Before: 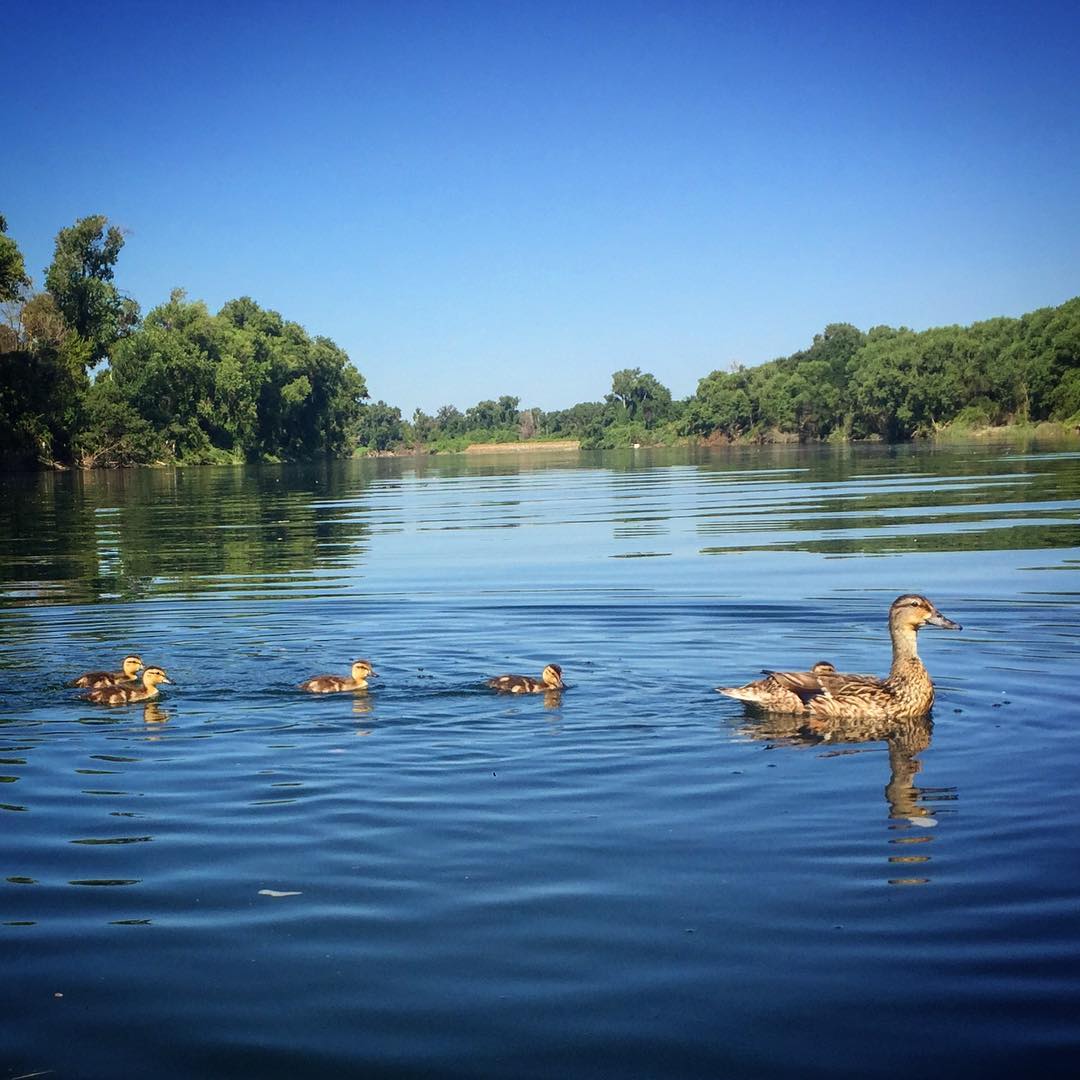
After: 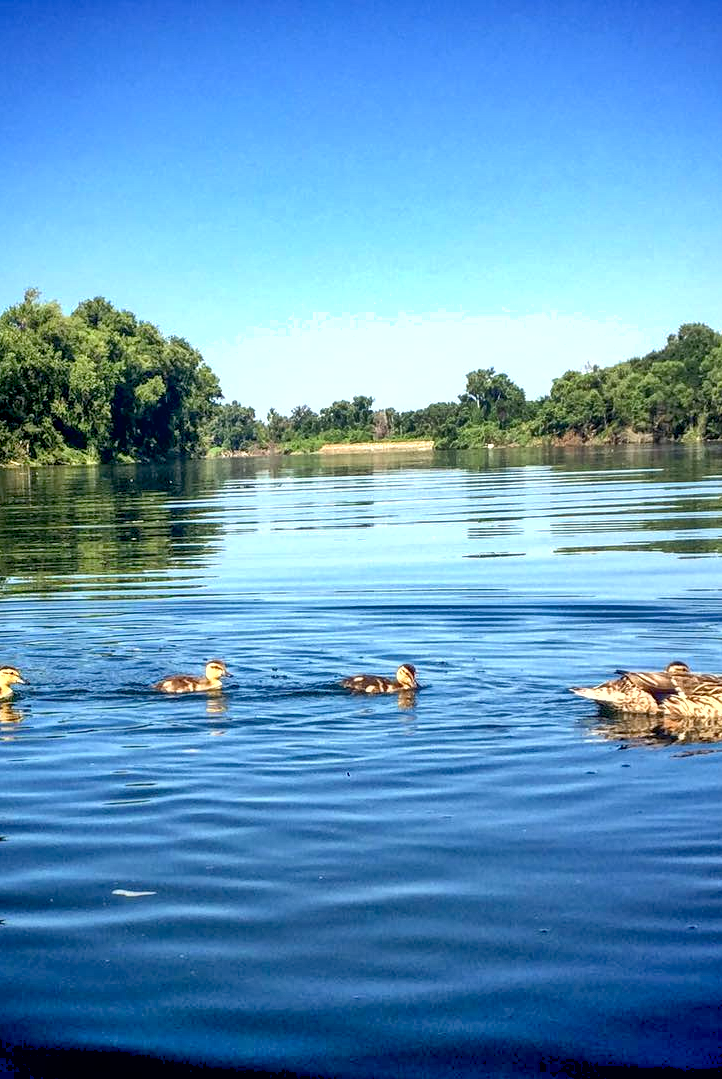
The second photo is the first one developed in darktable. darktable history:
color zones: curves: ch1 [(0, 0.469) (0.01, 0.469) (0.12, 0.446) (0.248, 0.469) (0.5, 0.5) (0.748, 0.5) (0.99, 0.469) (1, 0.469)]
exposure: black level correction 0.012, exposure 0.696 EV, compensate highlight preservation false
shadows and highlights: low approximation 0.01, soften with gaussian
local contrast: on, module defaults
crop and rotate: left 13.567%, right 19.555%
